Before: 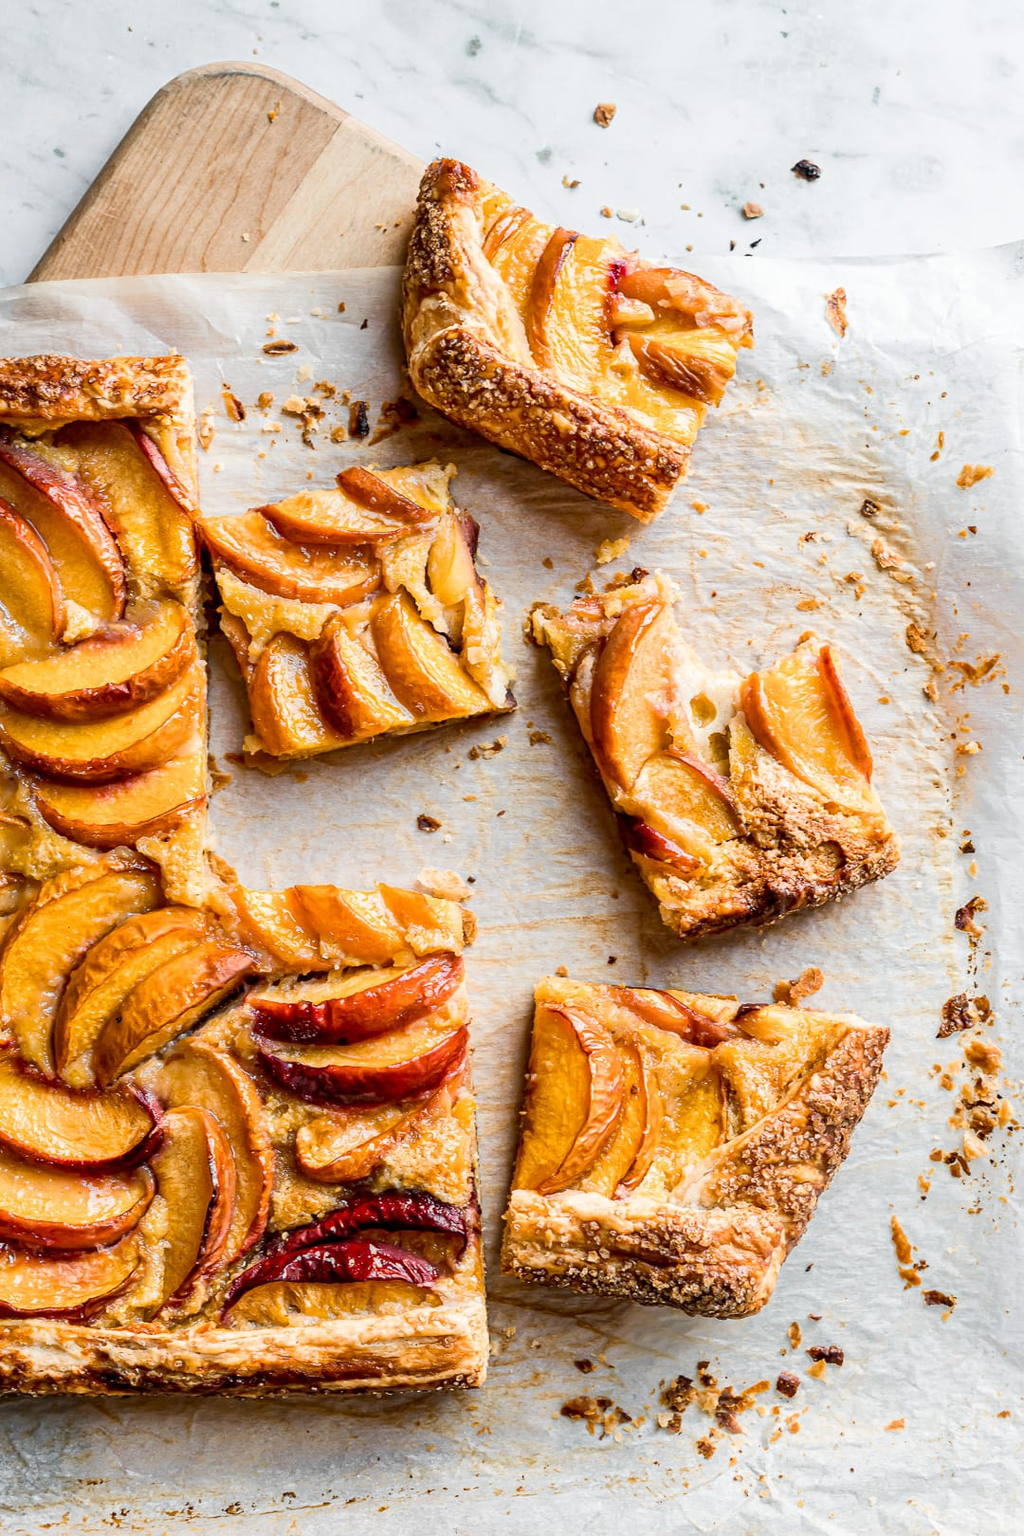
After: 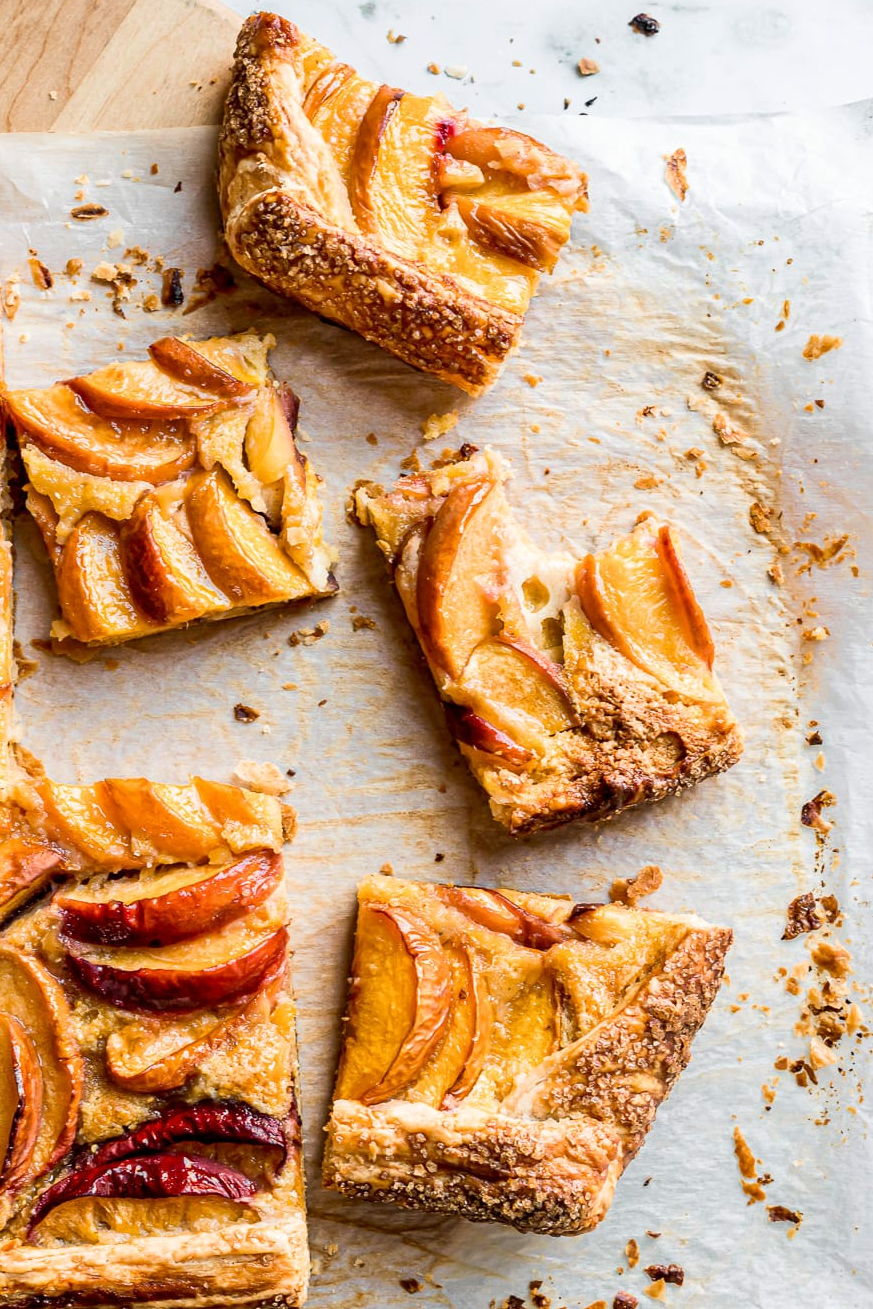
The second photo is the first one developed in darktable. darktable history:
crop: left 19.159%, top 9.58%, bottom 9.58%
velvia: on, module defaults
